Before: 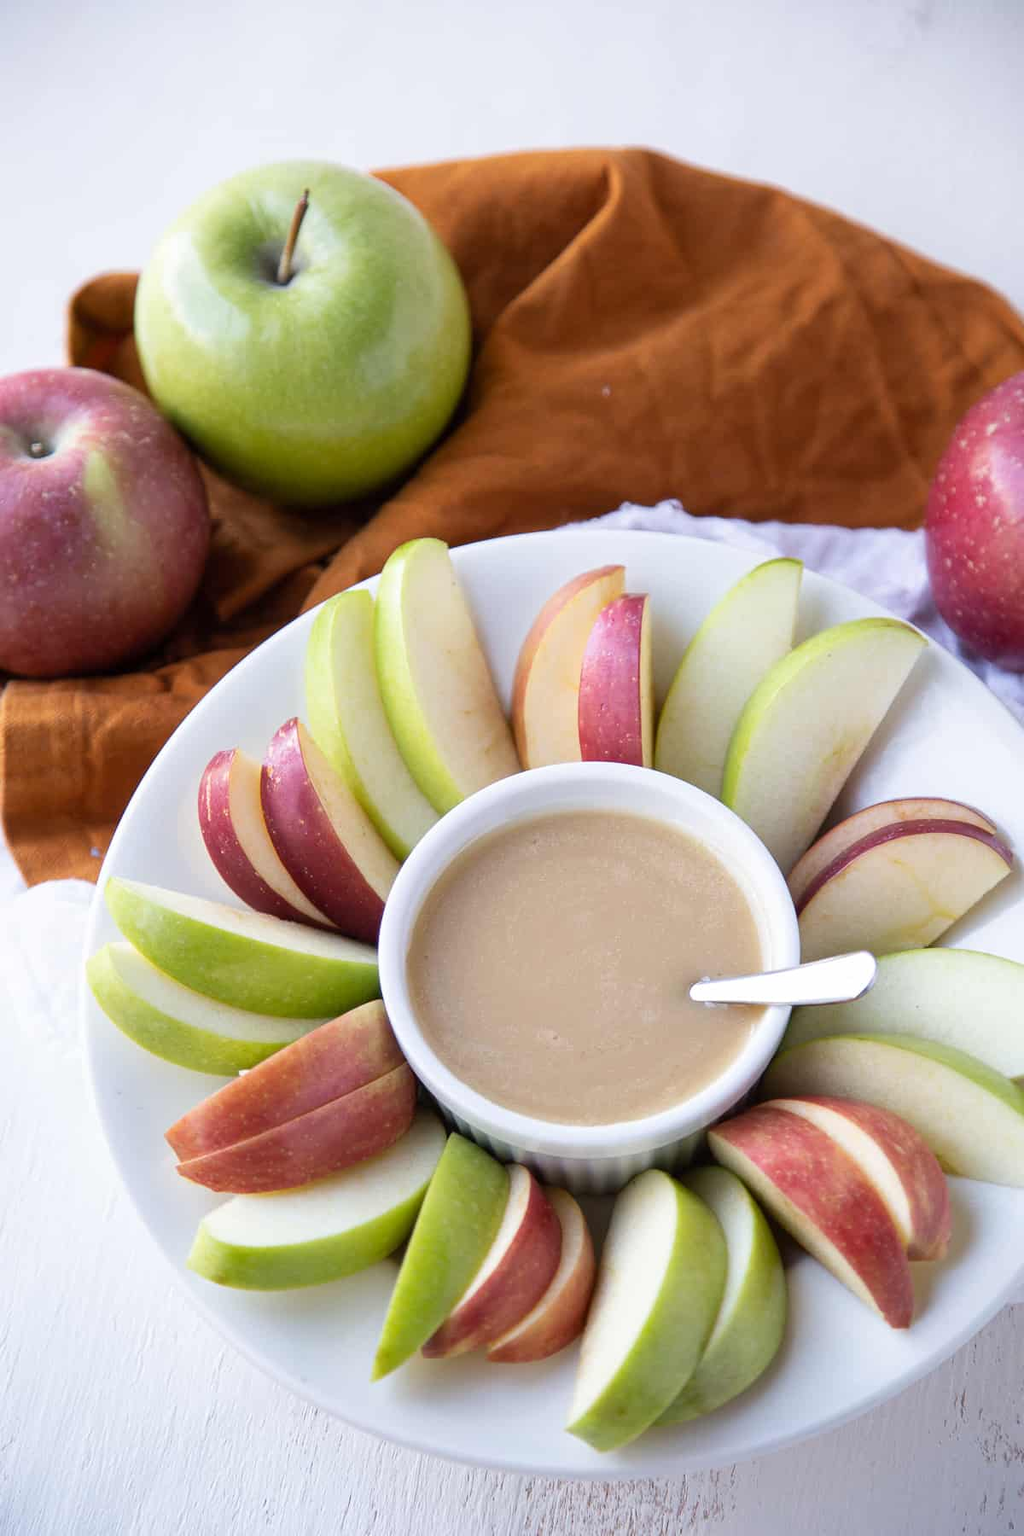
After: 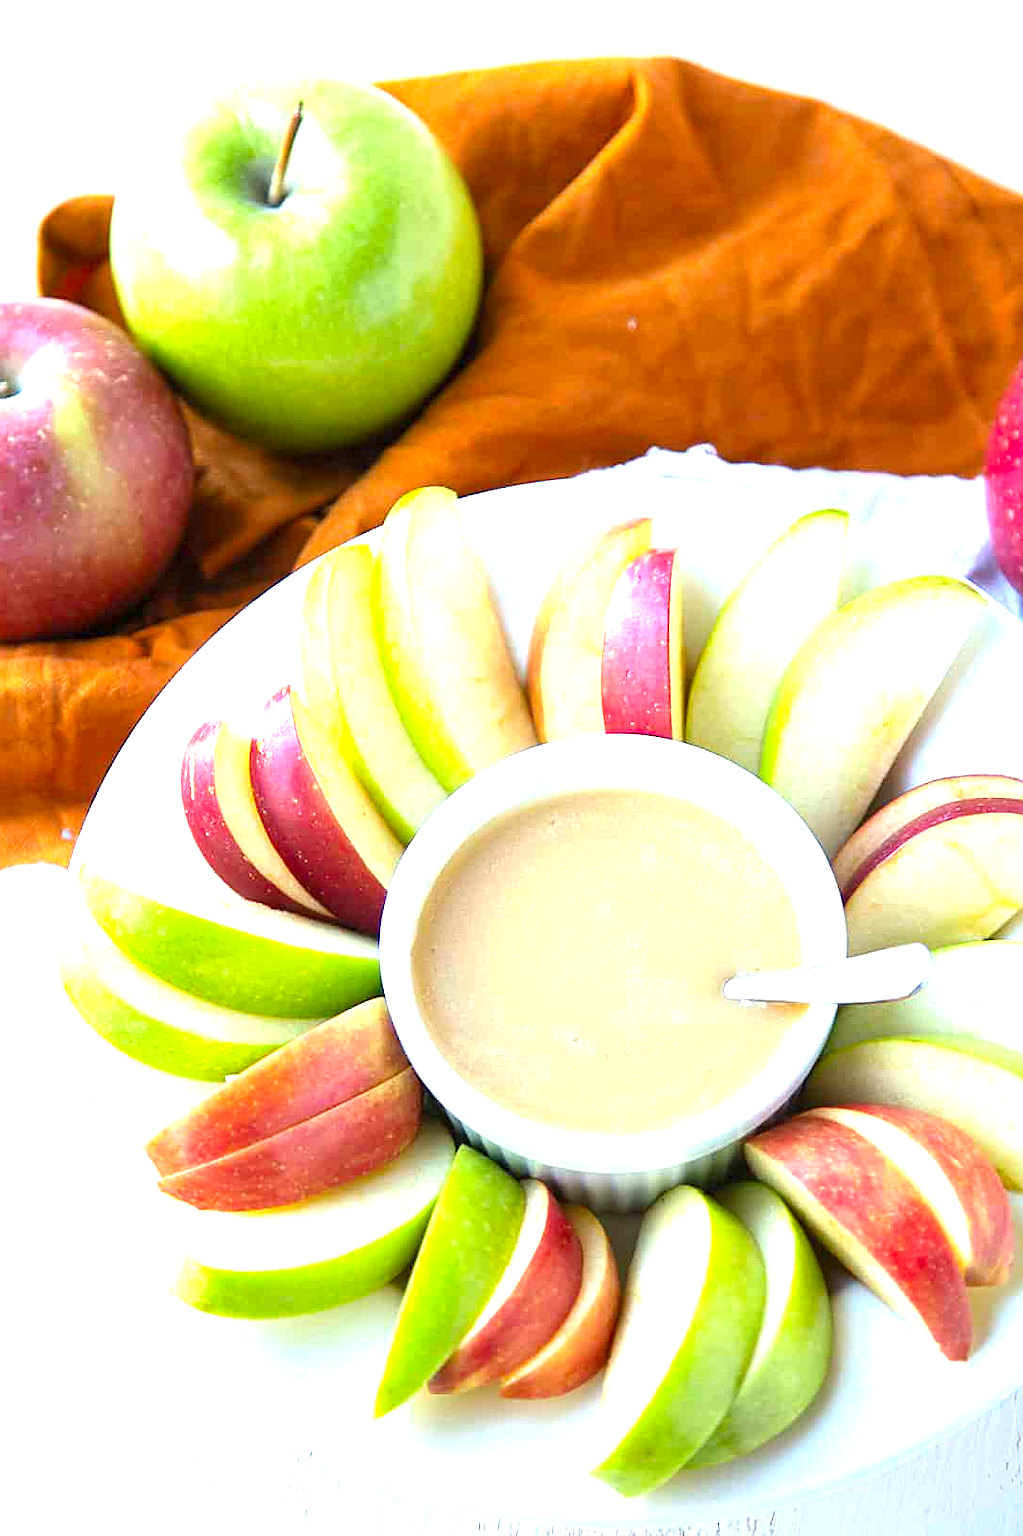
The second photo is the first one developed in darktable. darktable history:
crop: left 3.455%, top 6.395%, right 6.202%, bottom 3.189%
sharpen: on, module defaults
exposure: black level correction 0, exposure 1.286 EV, compensate highlight preservation false
color correction: highlights a* -7.47, highlights b* 1.19, shadows a* -3.5, saturation 1.4
